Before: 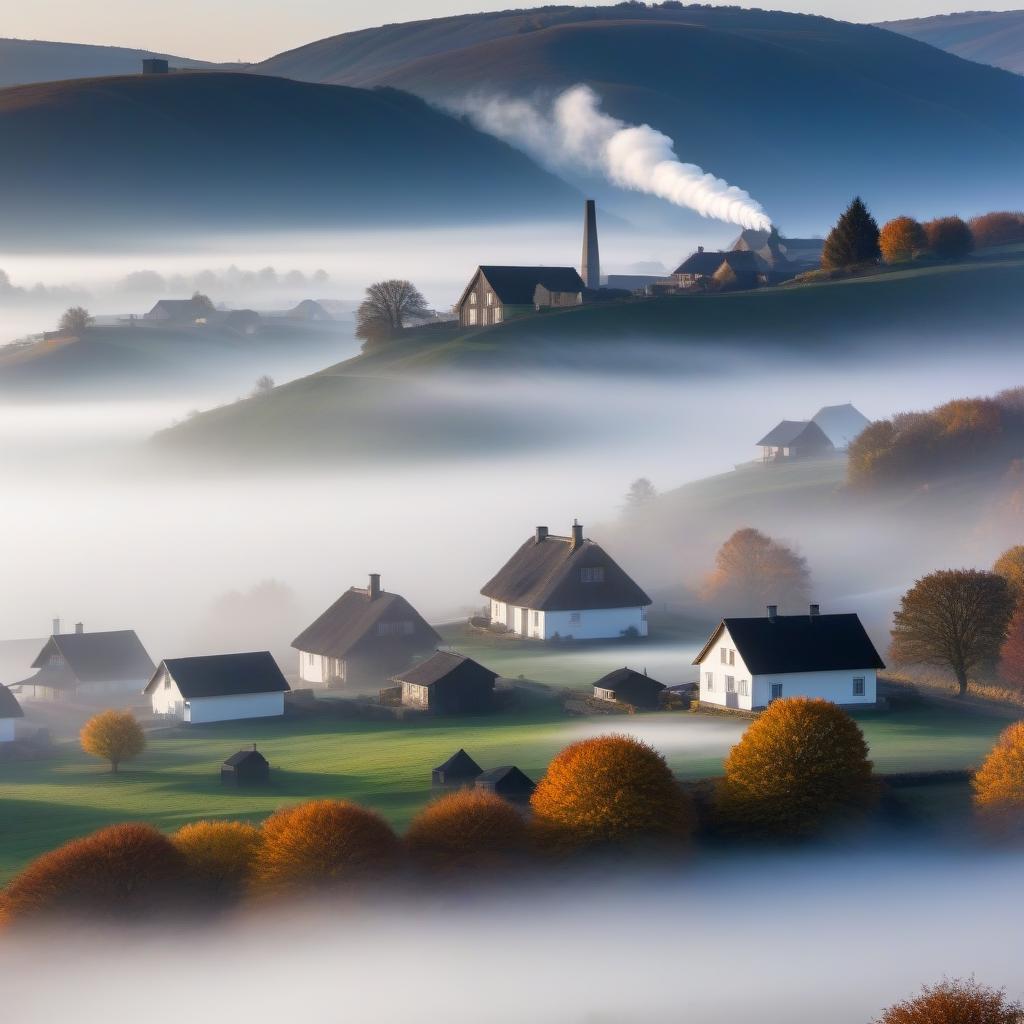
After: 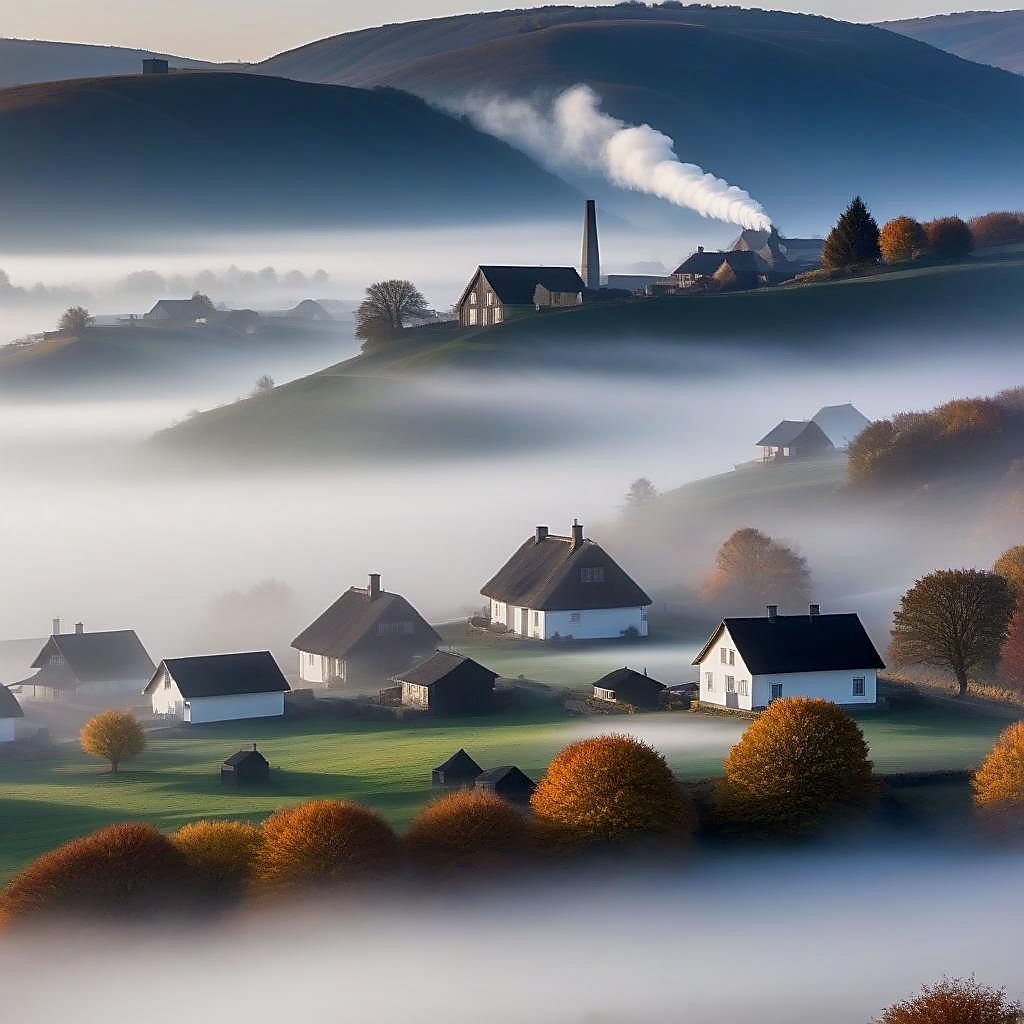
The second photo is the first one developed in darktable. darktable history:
sharpen: radius 1.384, amount 1.243, threshold 0.656
exposure: exposure -0.243 EV, compensate highlight preservation false
local contrast: mode bilateral grid, contrast 20, coarseness 49, detail 132%, midtone range 0.2
